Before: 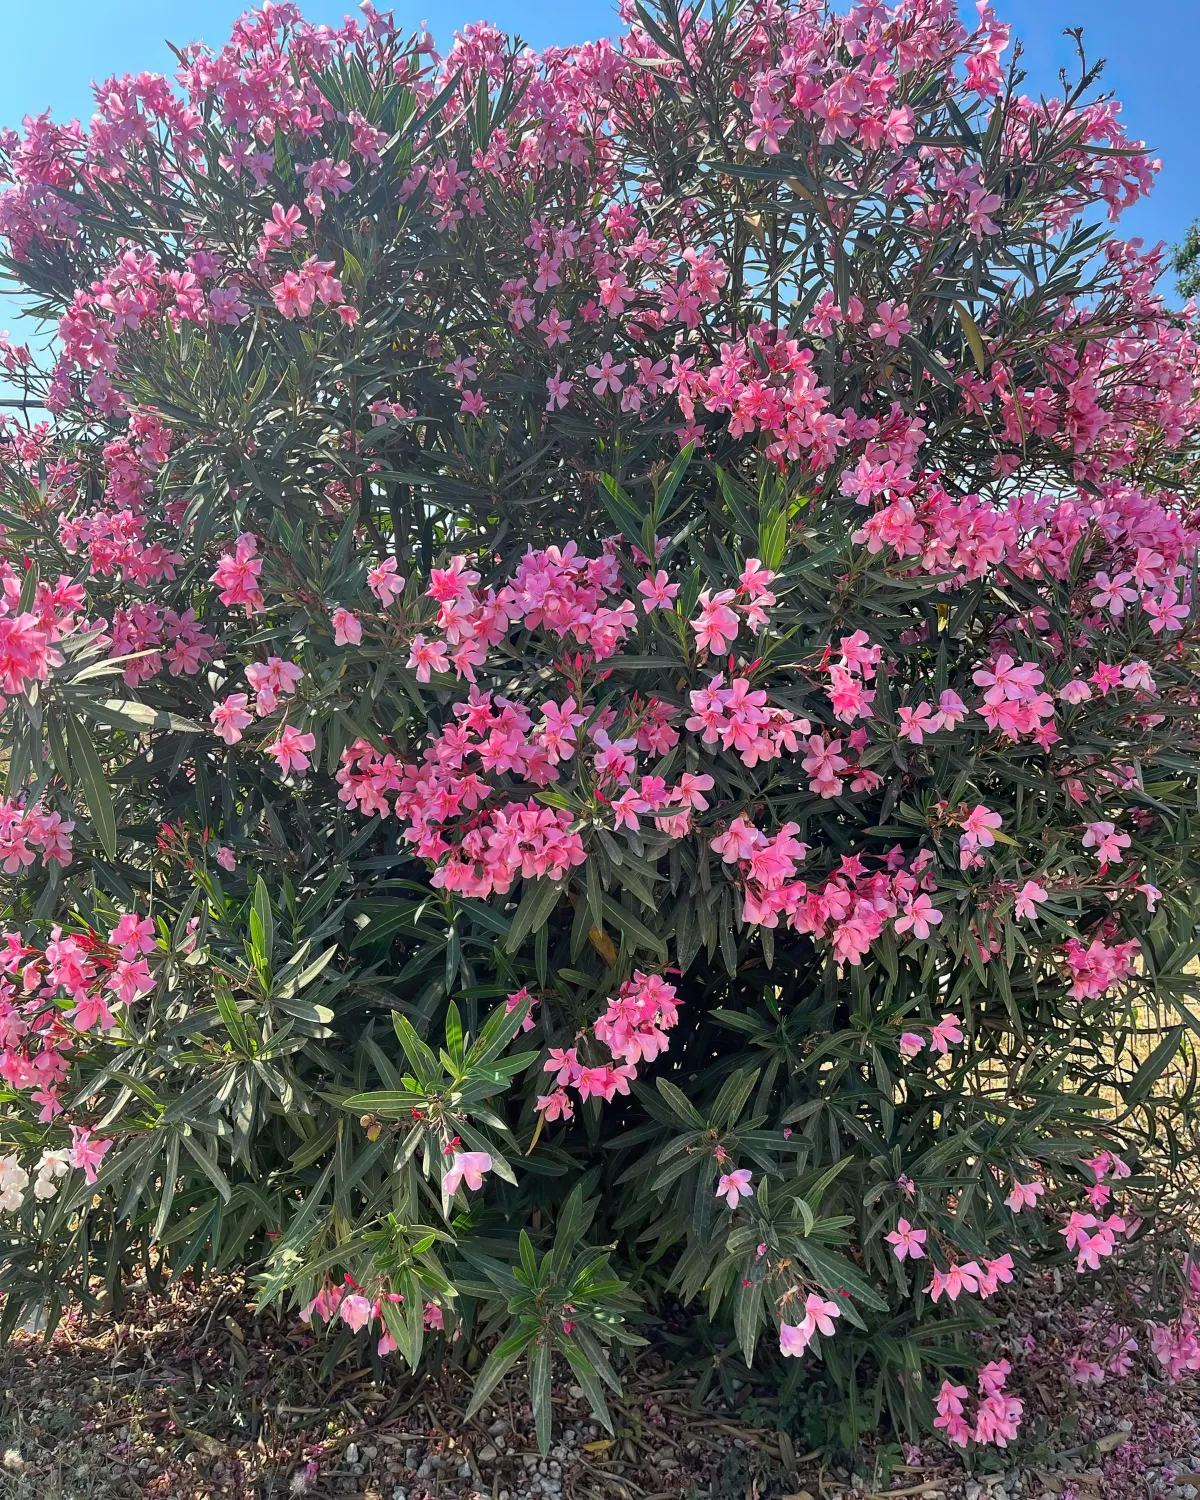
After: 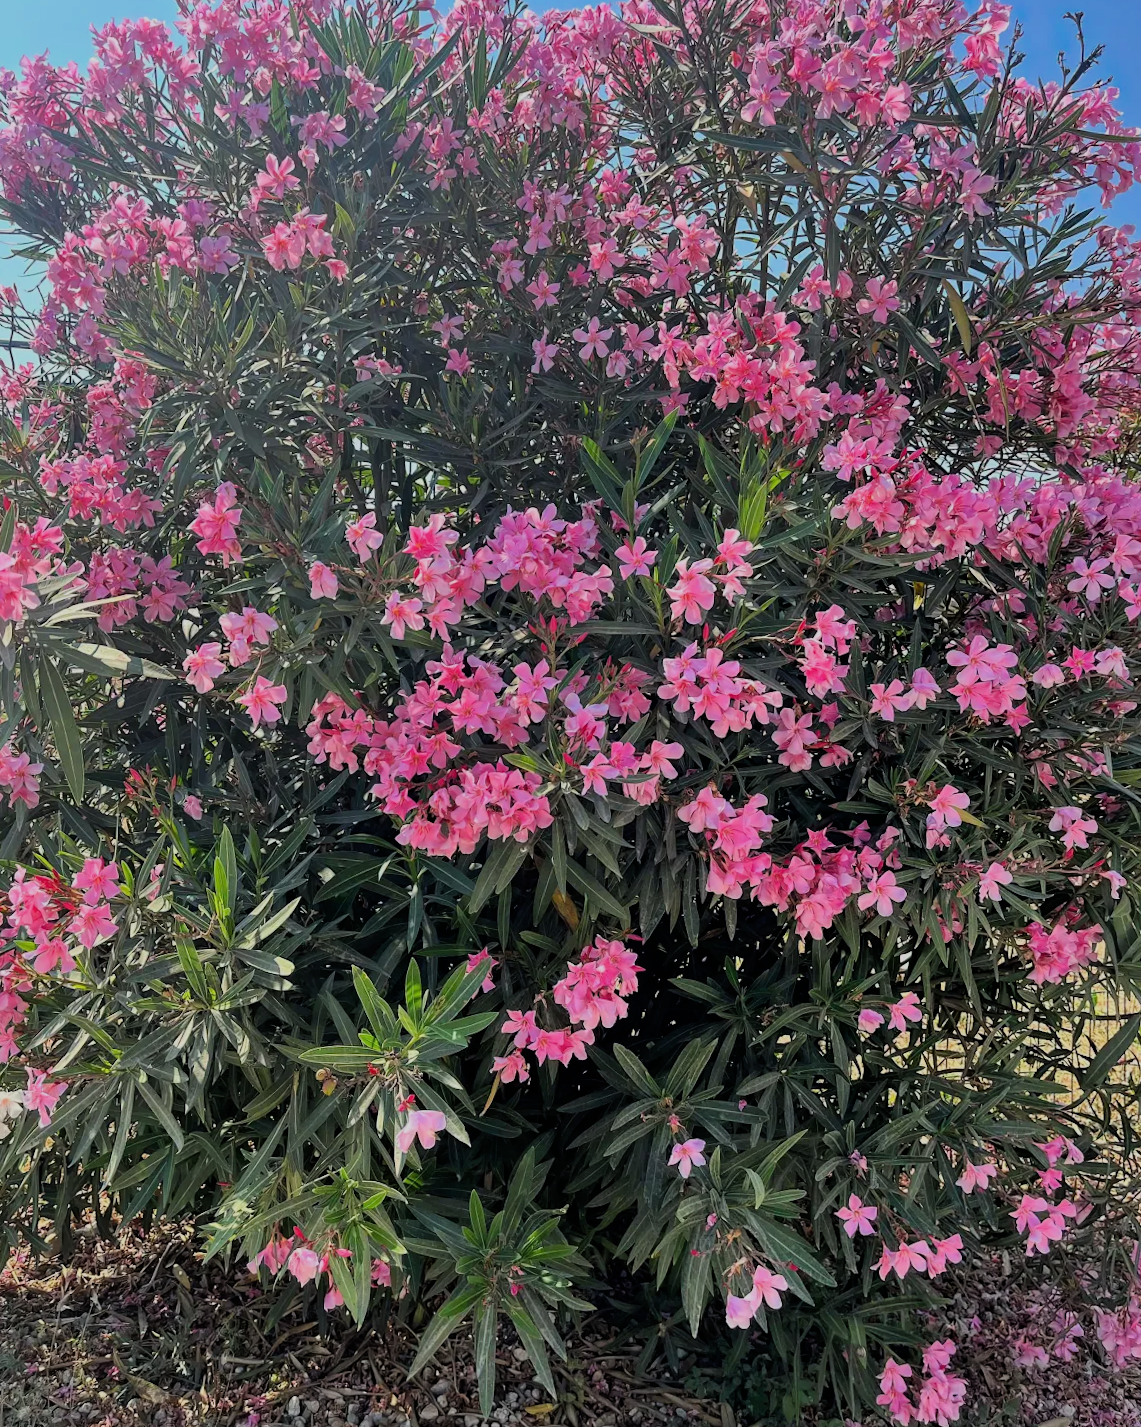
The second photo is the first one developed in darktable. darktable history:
crop and rotate: angle -2.38°
filmic rgb: black relative exposure -7.65 EV, white relative exposure 4.56 EV, hardness 3.61, color science v6 (2022)
